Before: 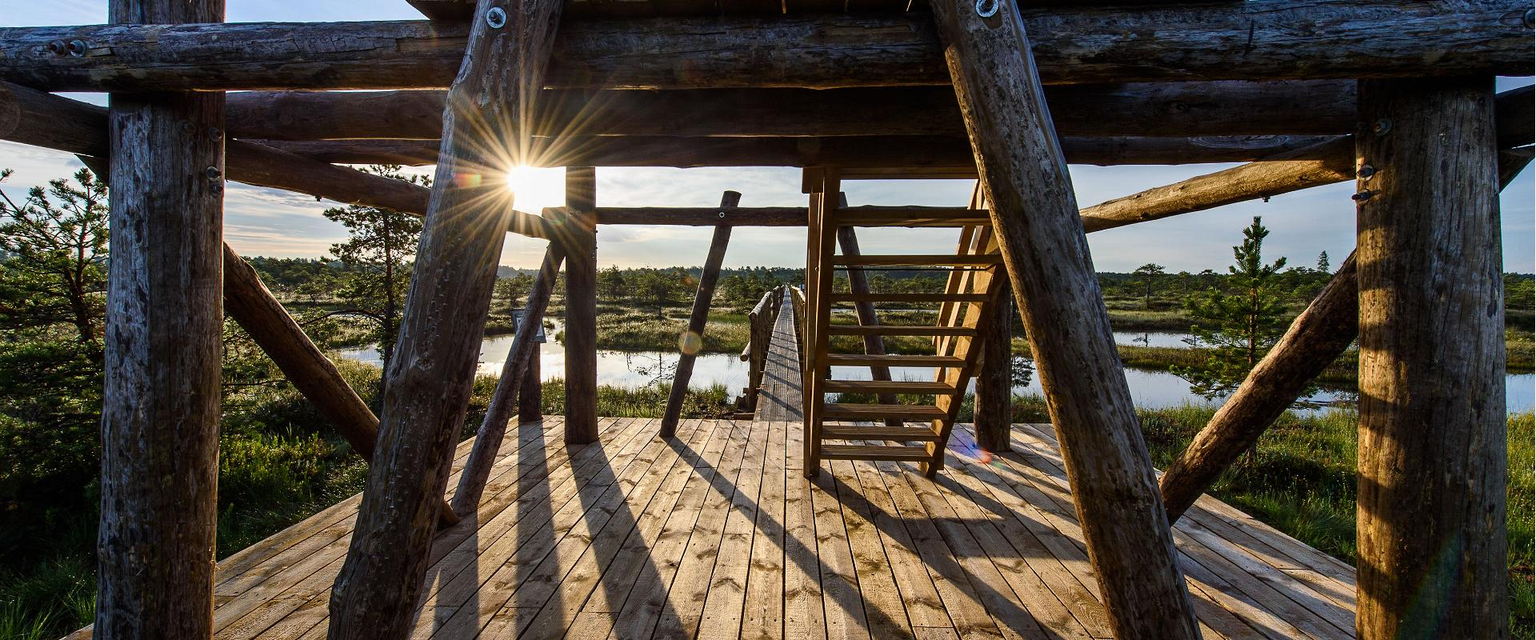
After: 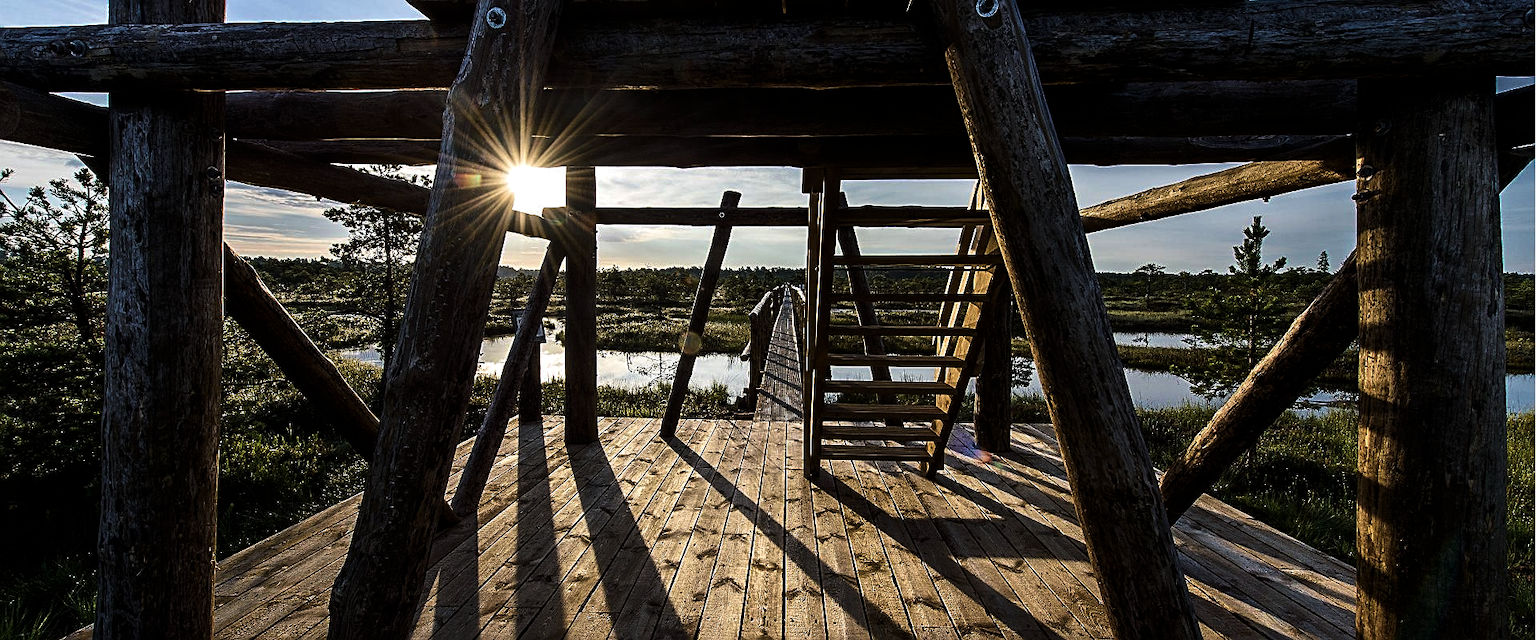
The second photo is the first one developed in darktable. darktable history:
exposure: exposure 0.127 EV, compensate highlight preservation false
tone equalizer: on, module defaults
velvia: on, module defaults
sharpen: on, module defaults
levels: levels [0, 0.618, 1]
